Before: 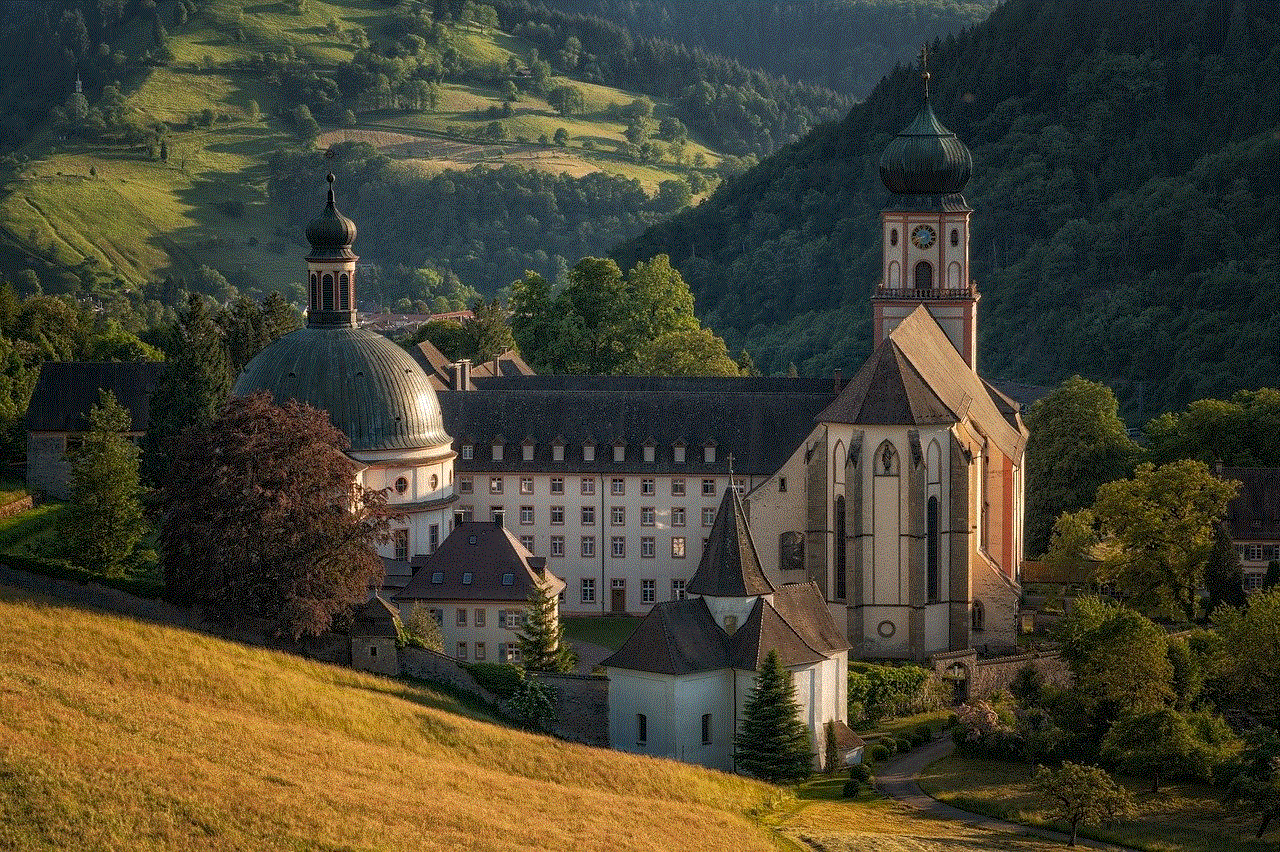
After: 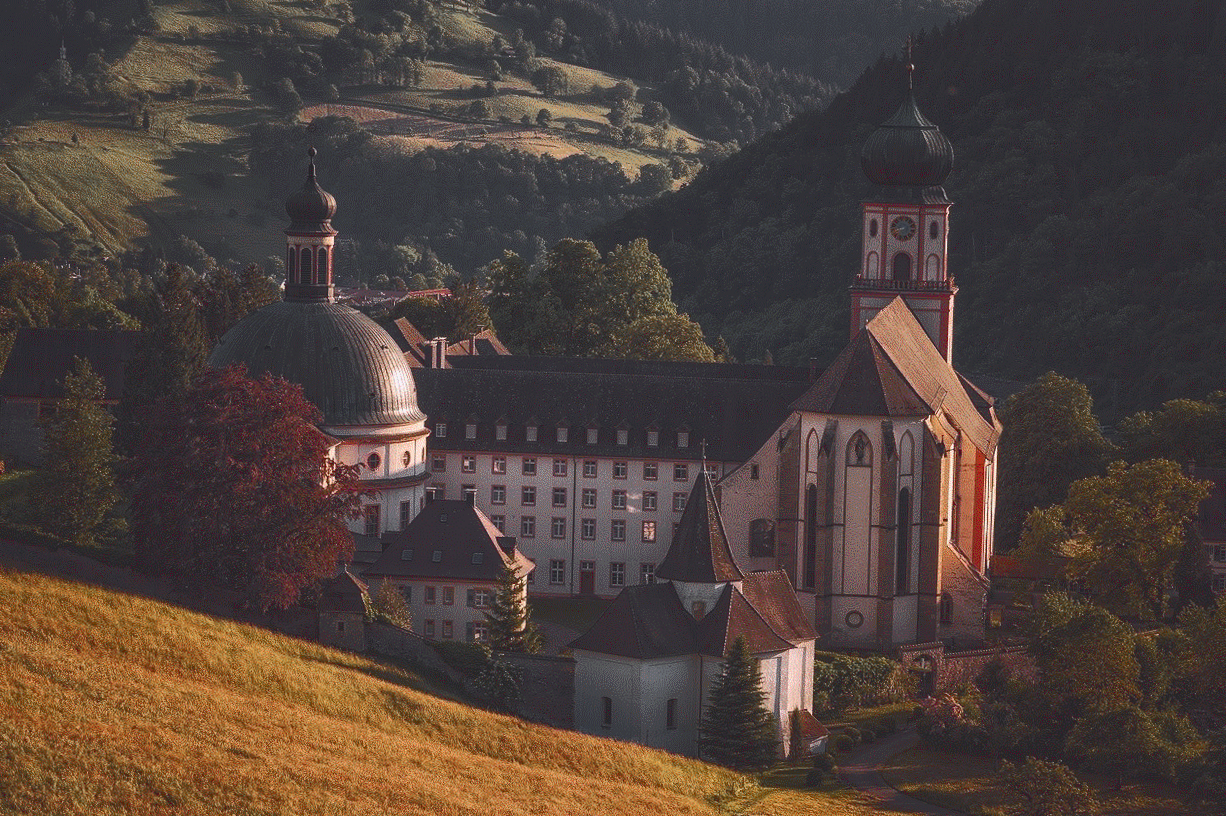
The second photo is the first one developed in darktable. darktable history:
crop and rotate: angle -1.69°
tone curve: curves: ch0 [(0, 0.142) (0.384, 0.314) (0.752, 0.711) (0.991, 0.95)]; ch1 [(0.006, 0.129) (0.346, 0.384) (1, 1)]; ch2 [(0.003, 0.057) (0.261, 0.248) (1, 1)], color space Lab, independent channels
color zones: curves: ch1 [(0, 0.638) (0.193, 0.442) (0.286, 0.15) (0.429, 0.14) (0.571, 0.142) (0.714, 0.154) (0.857, 0.175) (1, 0.638)]
